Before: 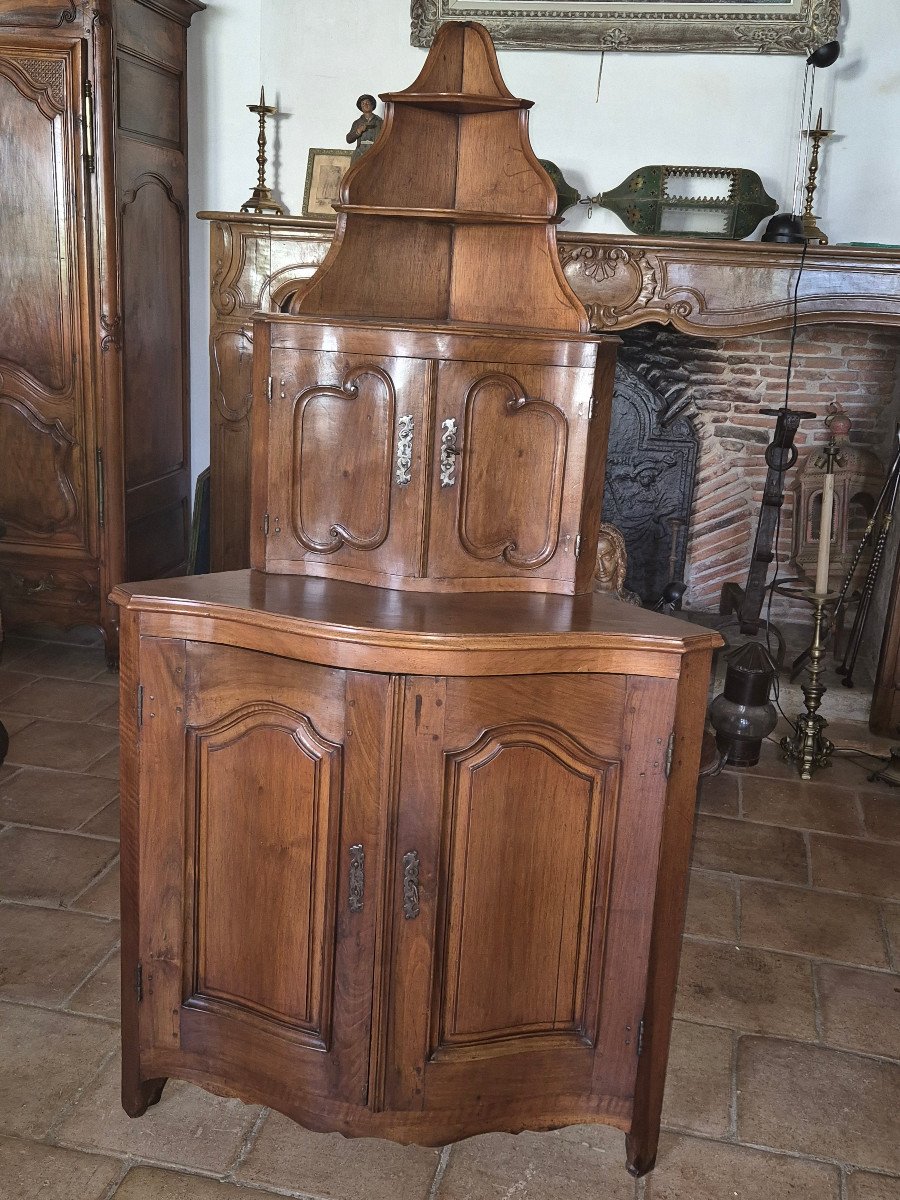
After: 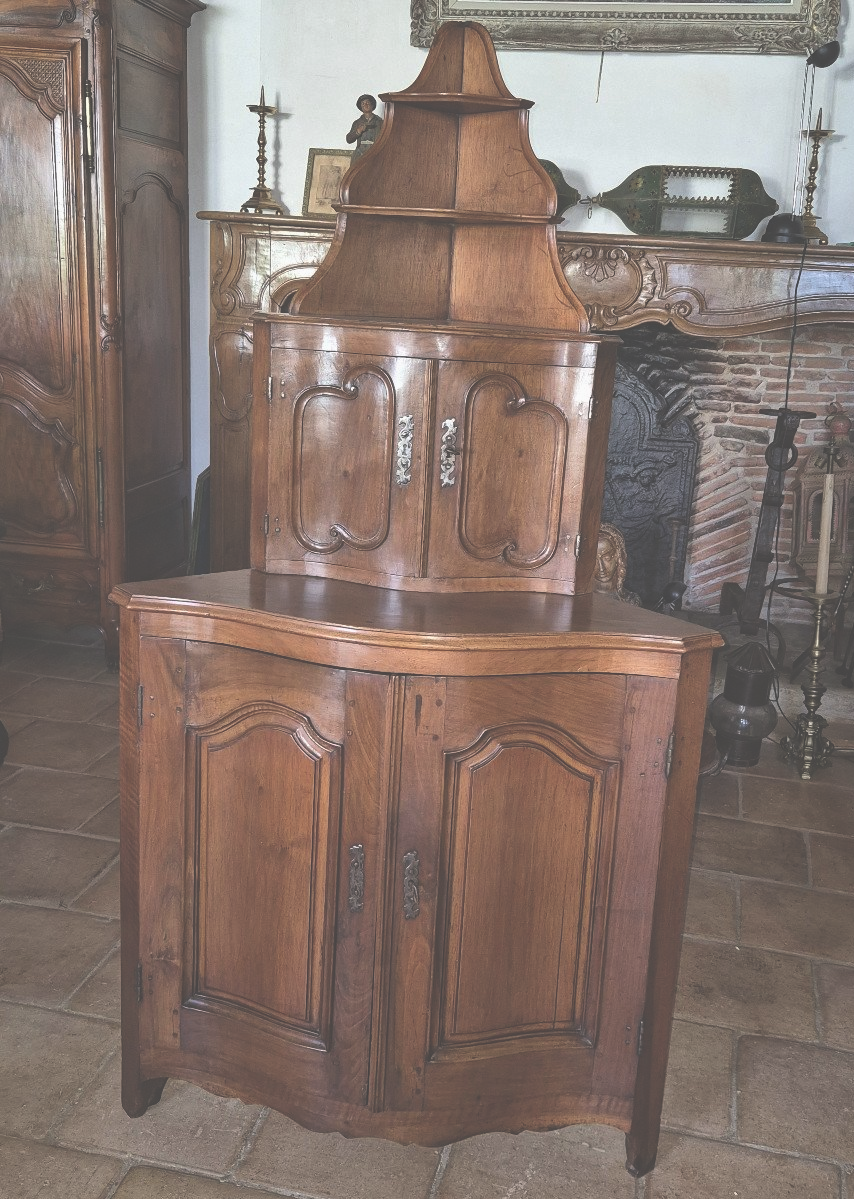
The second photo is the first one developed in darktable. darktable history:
exposure: black level correction -0.062, exposure -0.05 EV, compensate exposure bias true, compensate highlight preservation false
crop and rotate: right 5.109%
